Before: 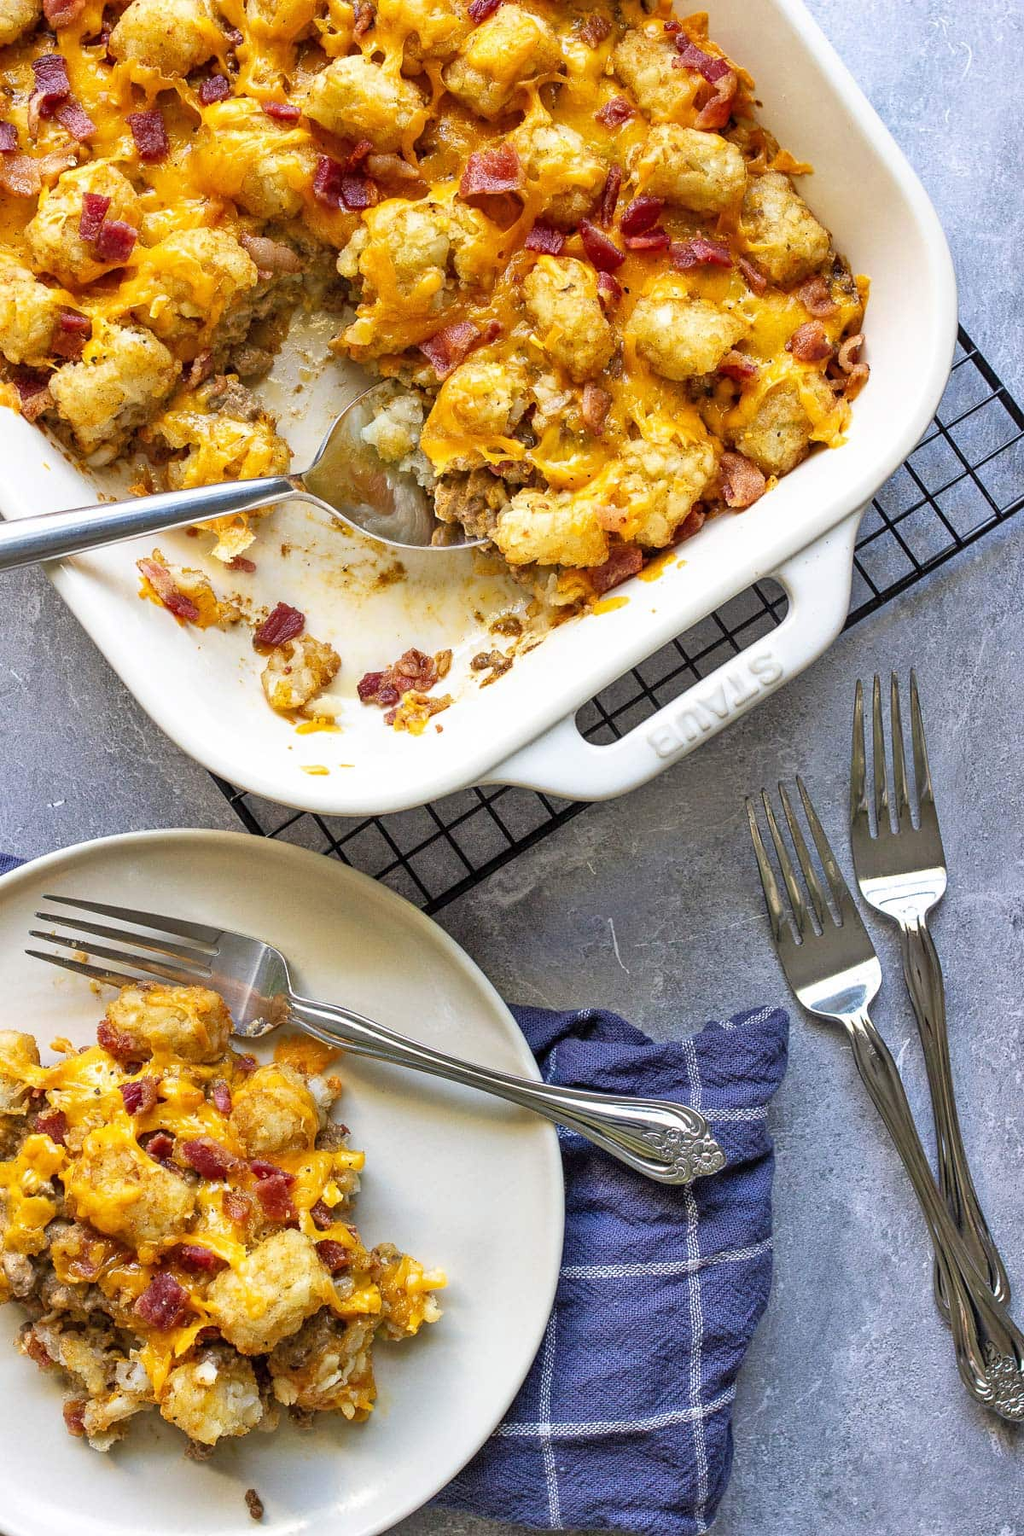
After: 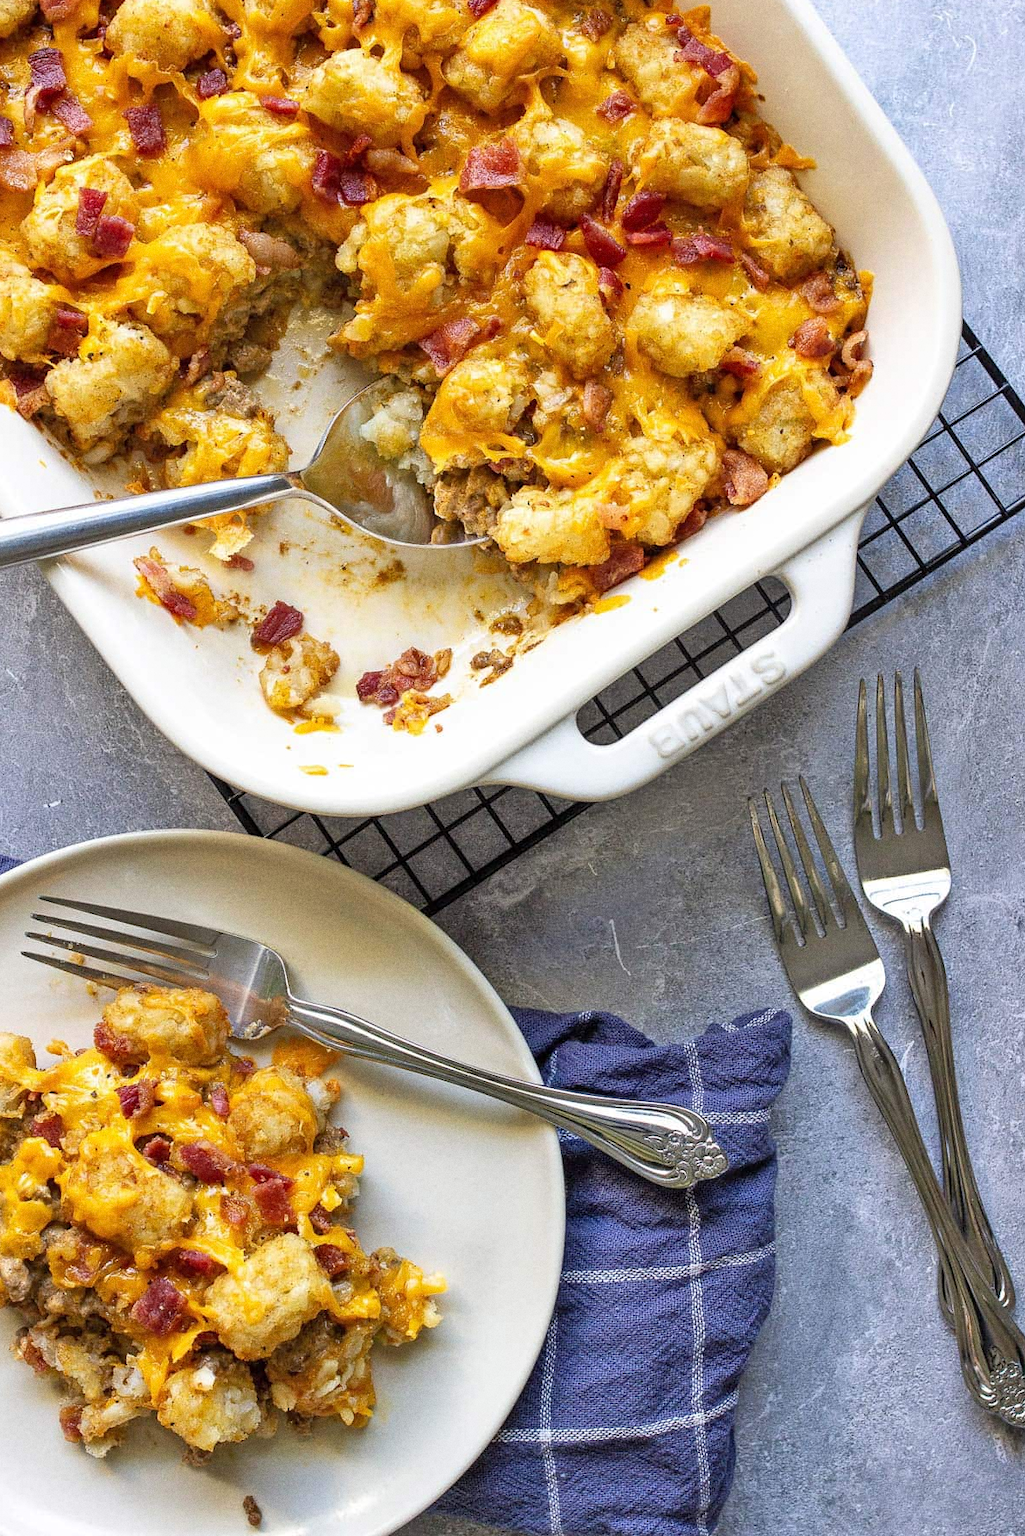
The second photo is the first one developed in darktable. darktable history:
grain: coarseness 0.09 ISO
crop: left 0.434%, top 0.485%, right 0.244%, bottom 0.386%
